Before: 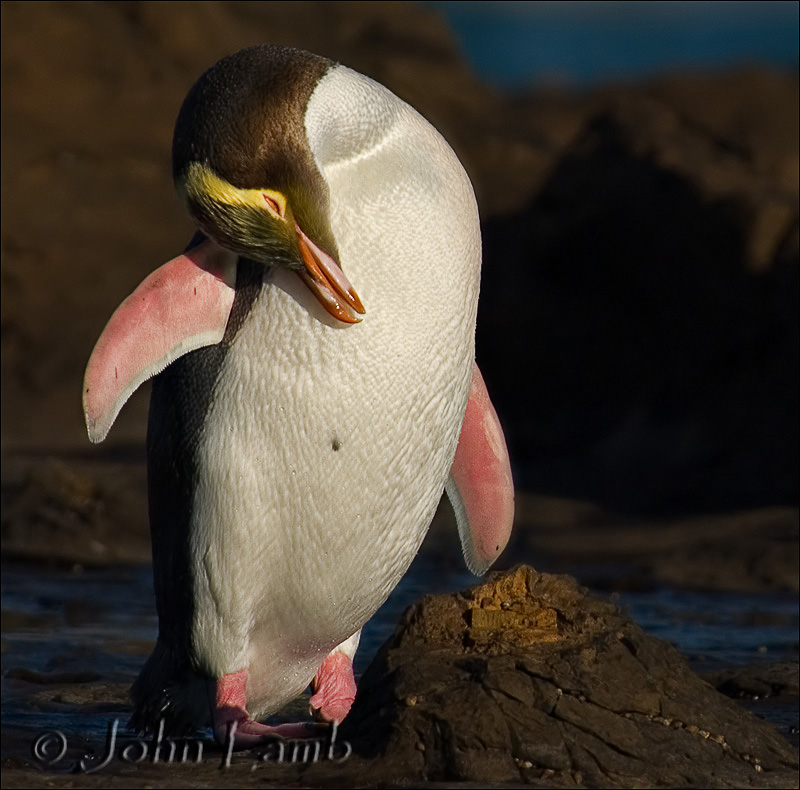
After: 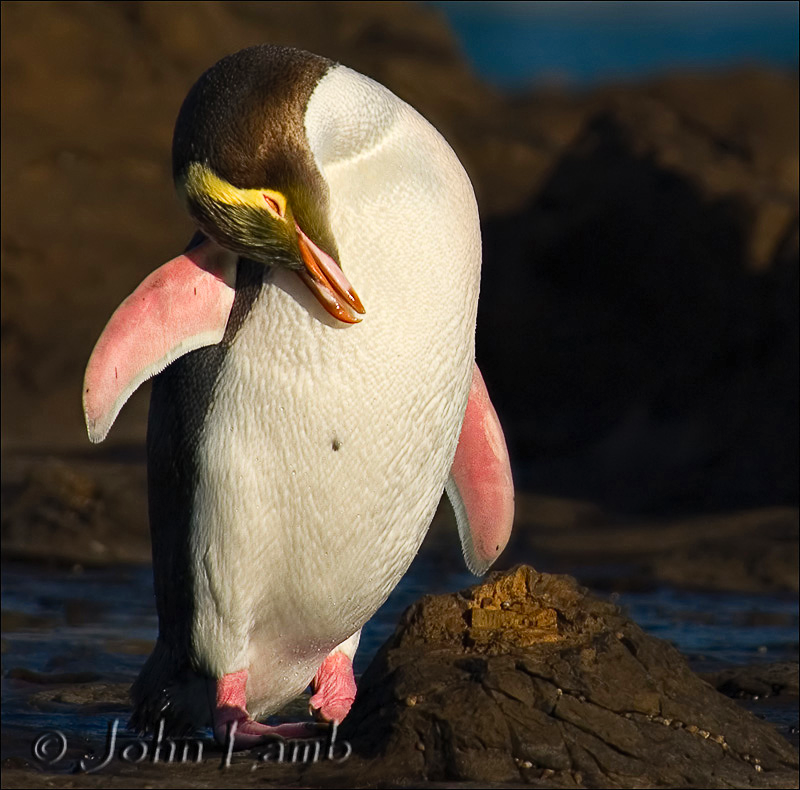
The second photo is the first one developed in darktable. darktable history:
contrast brightness saturation: contrast 0.196, brightness 0.158, saturation 0.215
